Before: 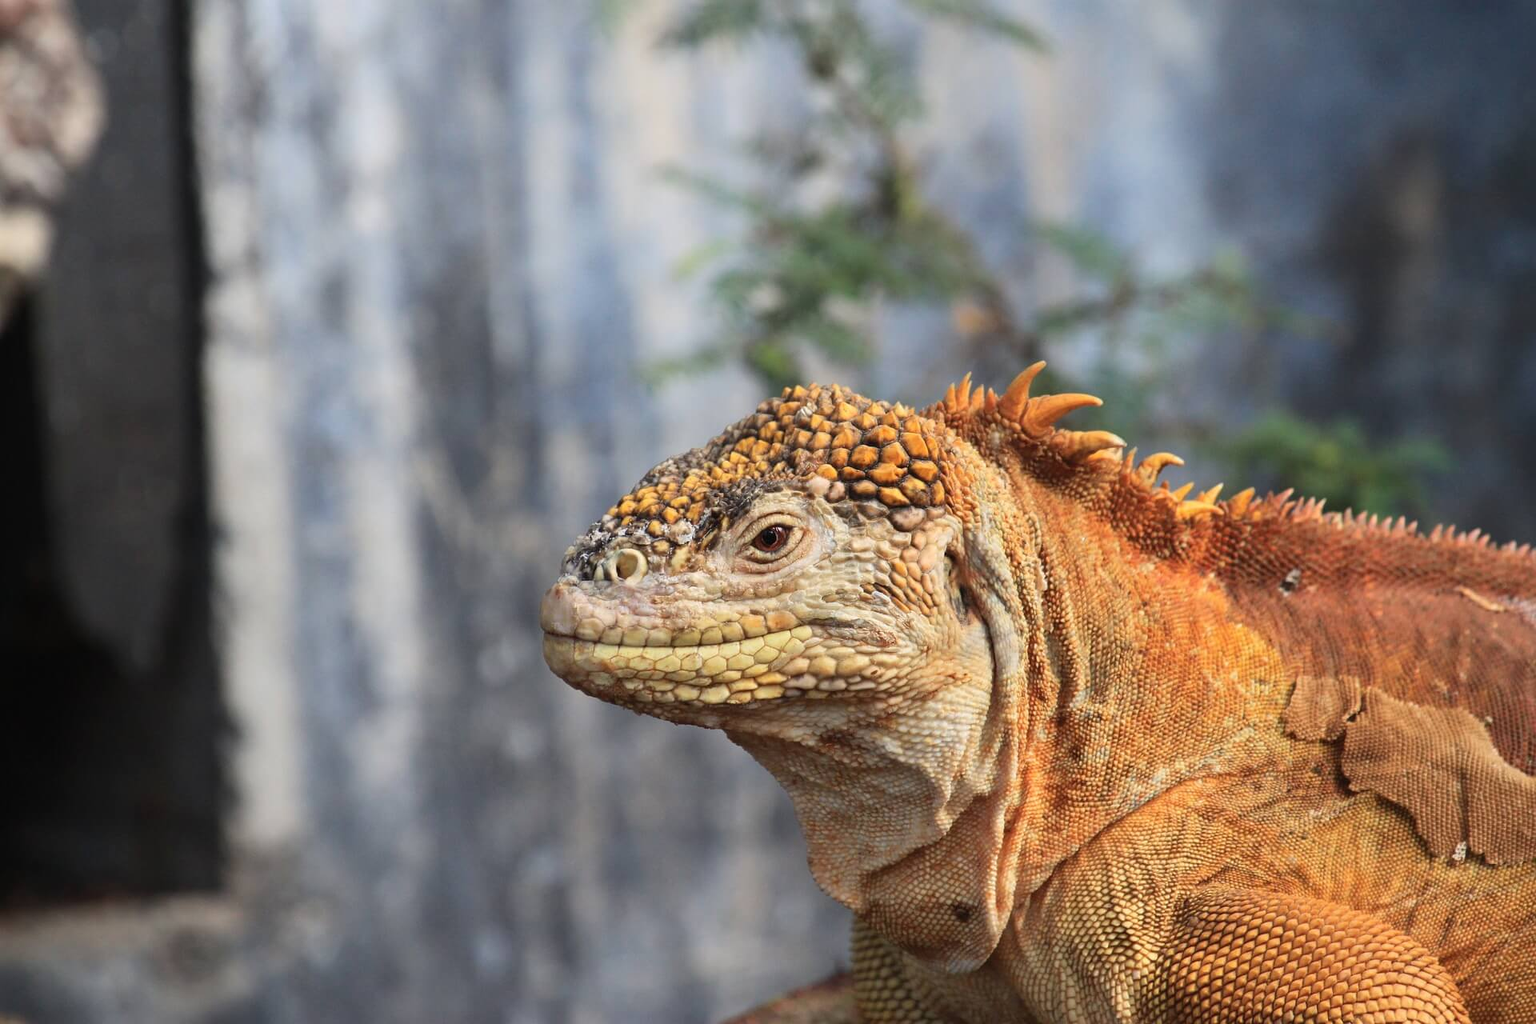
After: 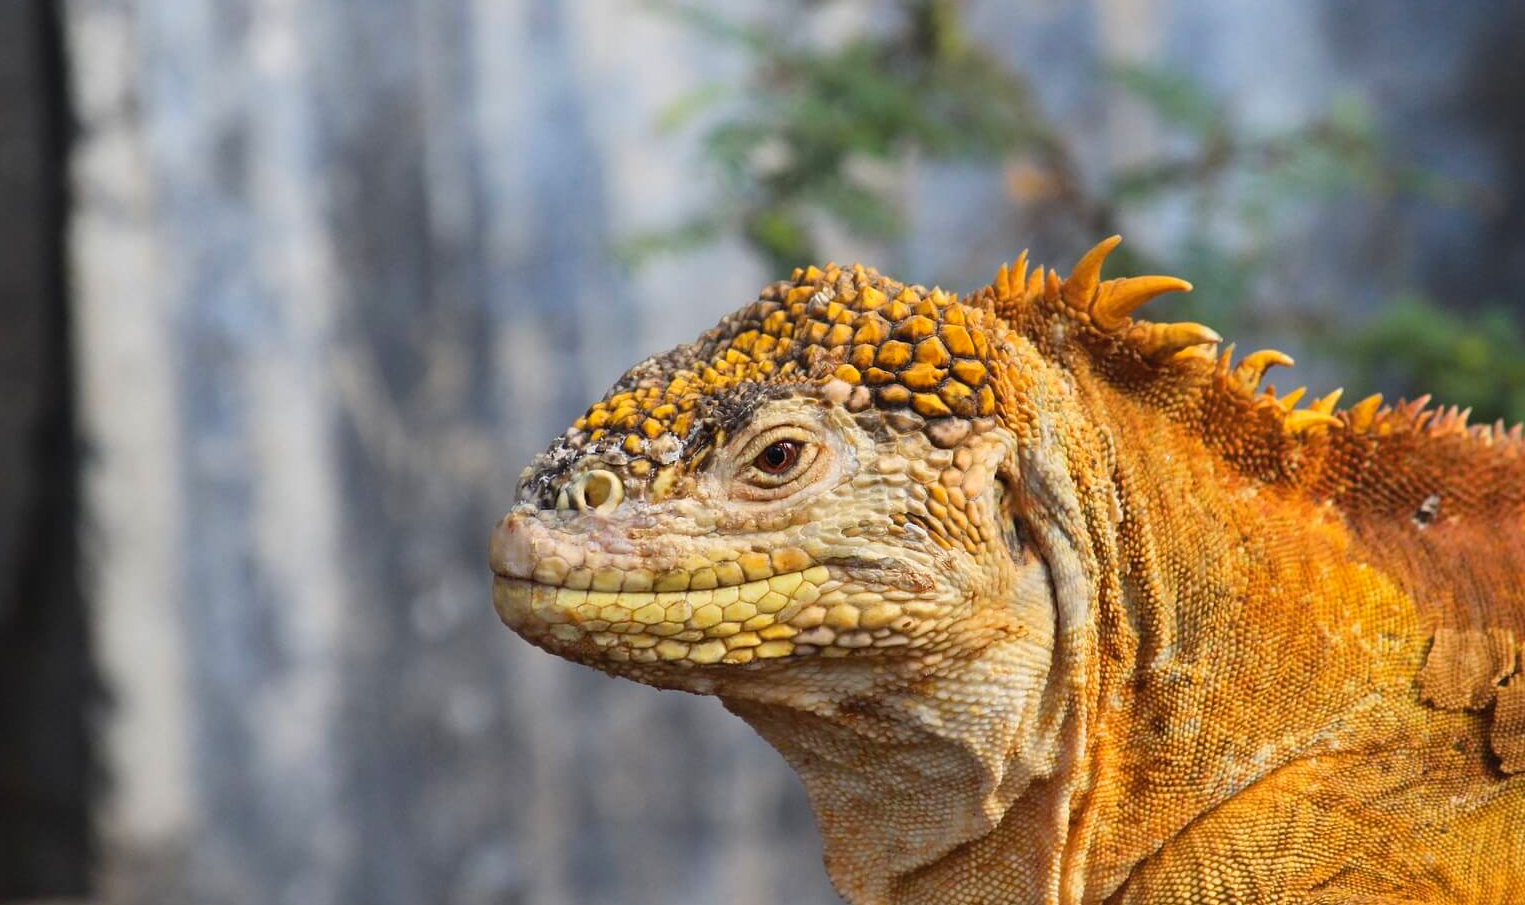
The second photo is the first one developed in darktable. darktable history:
crop: left 9.712%, top 16.928%, right 10.845%, bottom 12.332%
color balance rgb: linear chroma grading › global chroma 15%, perceptual saturation grading › global saturation 30%
contrast brightness saturation: saturation -0.17
